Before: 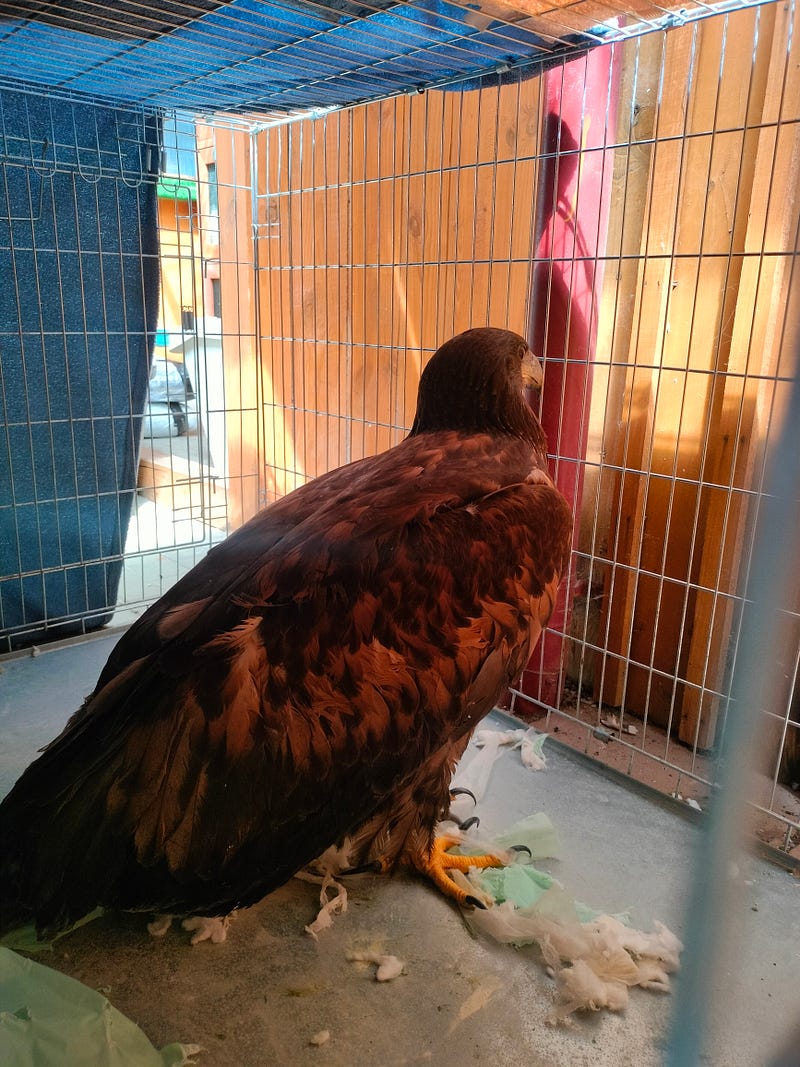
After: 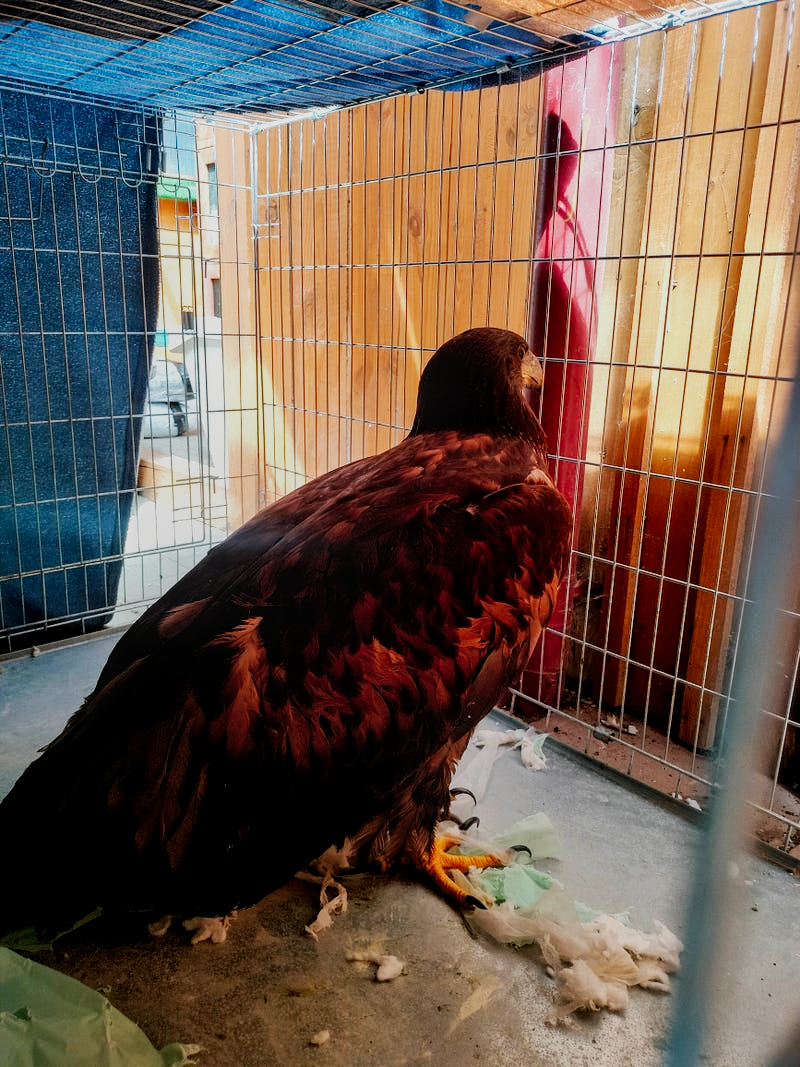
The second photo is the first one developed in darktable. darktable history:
local contrast: on, module defaults
sigmoid: contrast 1.69, skew -0.23, preserve hue 0%, red attenuation 0.1, red rotation 0.035, green attenuation 0.1, green rotation -0.017, blue attenuation 0.15, blue rotation -0.052, base primaries Rec2020
